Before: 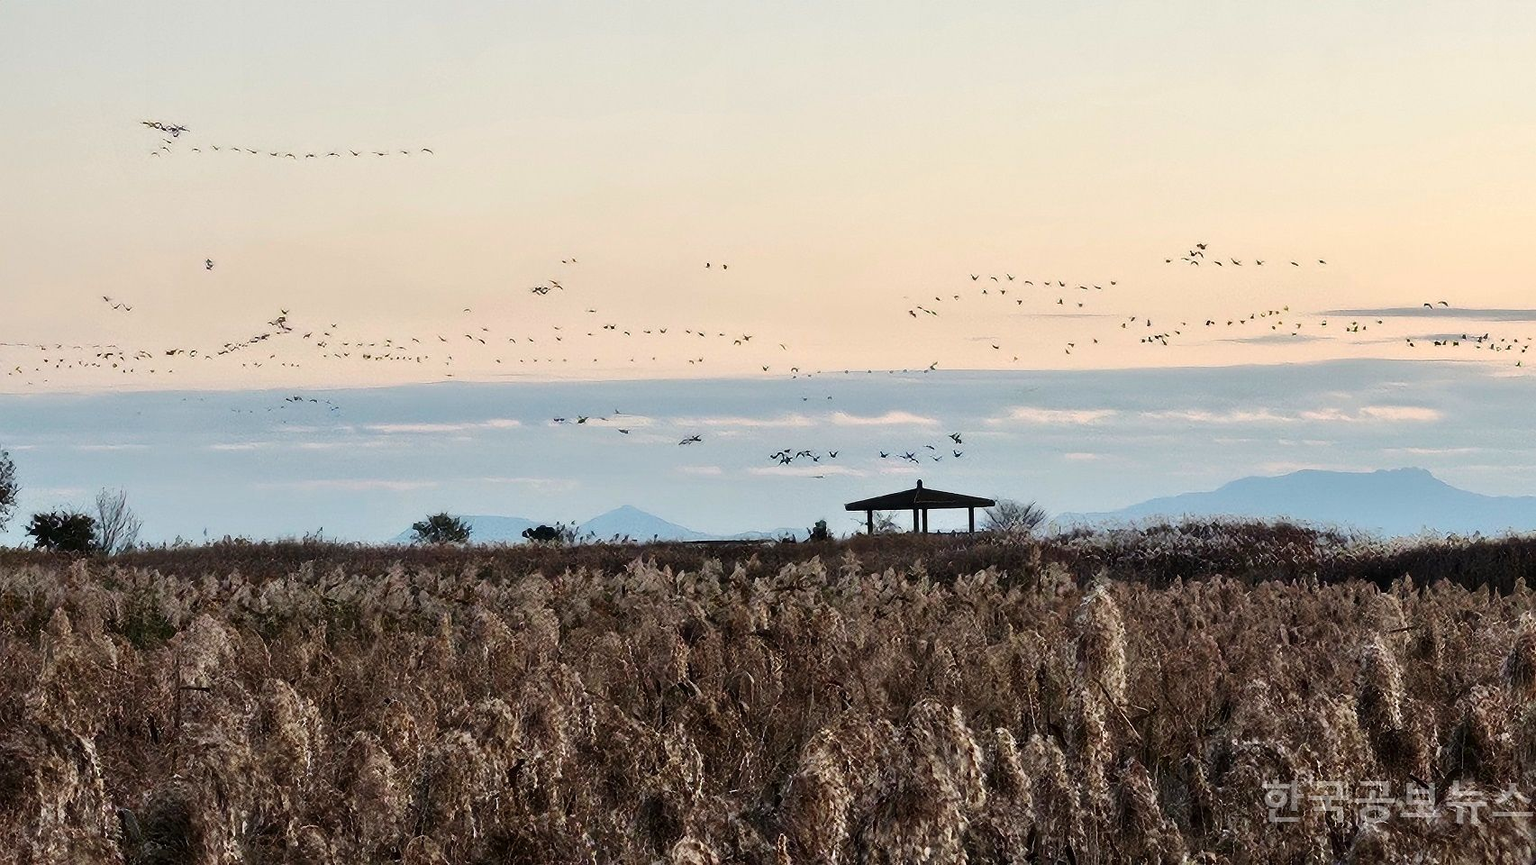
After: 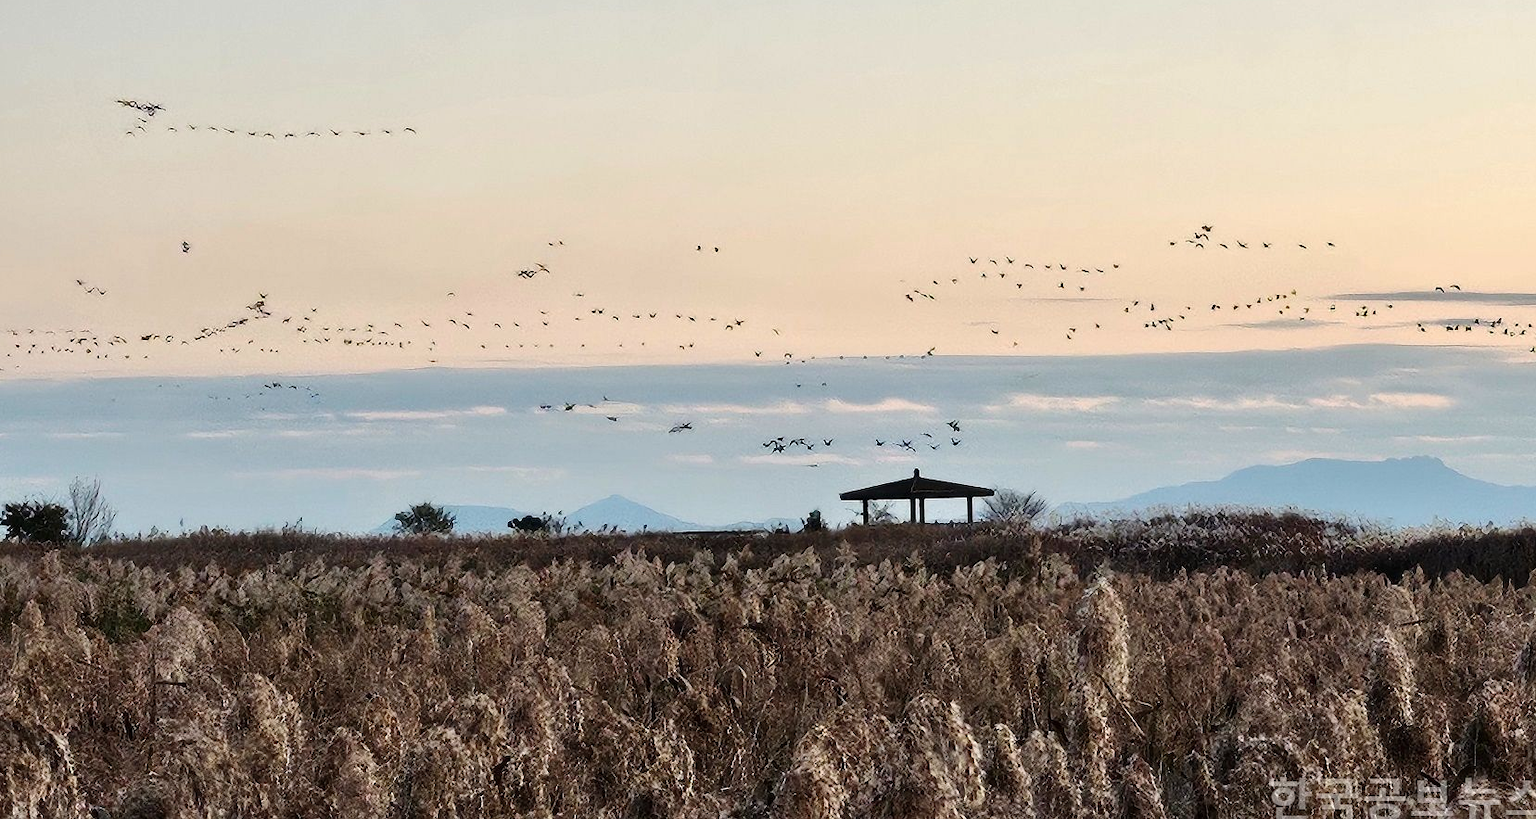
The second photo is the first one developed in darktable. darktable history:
crop: left 1.925%, top 2.903%, right 0.866%, bottom 4.949%
shadows and highlights: shadows 37.8, highlights -26.63, soften with gaussian
